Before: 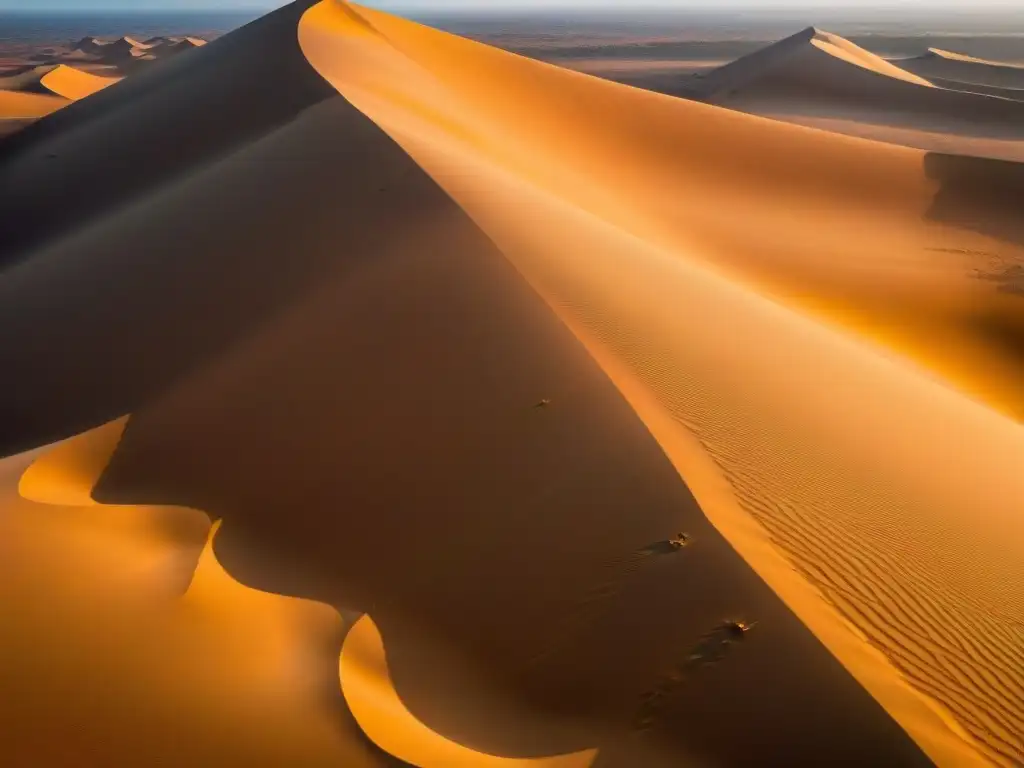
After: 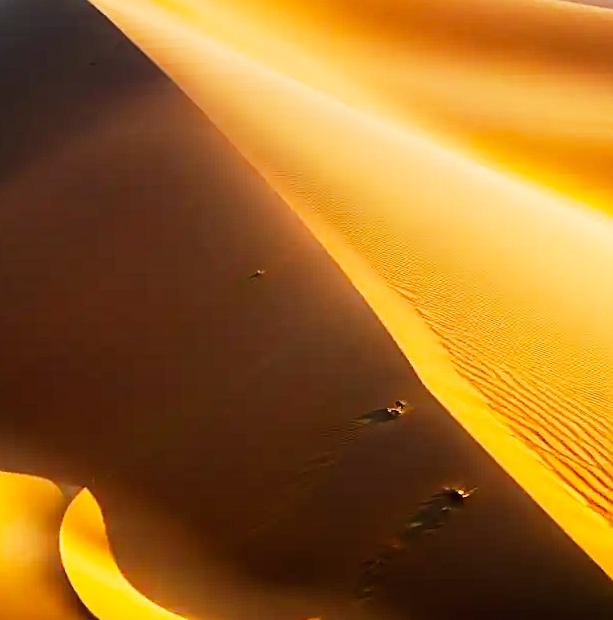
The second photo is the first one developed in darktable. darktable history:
white balance: red 0.931, blue 1.11
crop and rotate: left 28.256%, top 17.734%, right 12.656%, bottom 3.573%
base curve: curves: ch0 [(0, 0) (0.007, 0.004) (0.027, 0.03) (0.046, 0.07) (0.207, 0.54) (0.442, 0.872) (0.673, 0.972) (1, 1)], preserve colors none
rotate and perspective: rotation -1.17°, automatic cropping off
graduated density: on, module defaults
sharpen: on, module defaults
